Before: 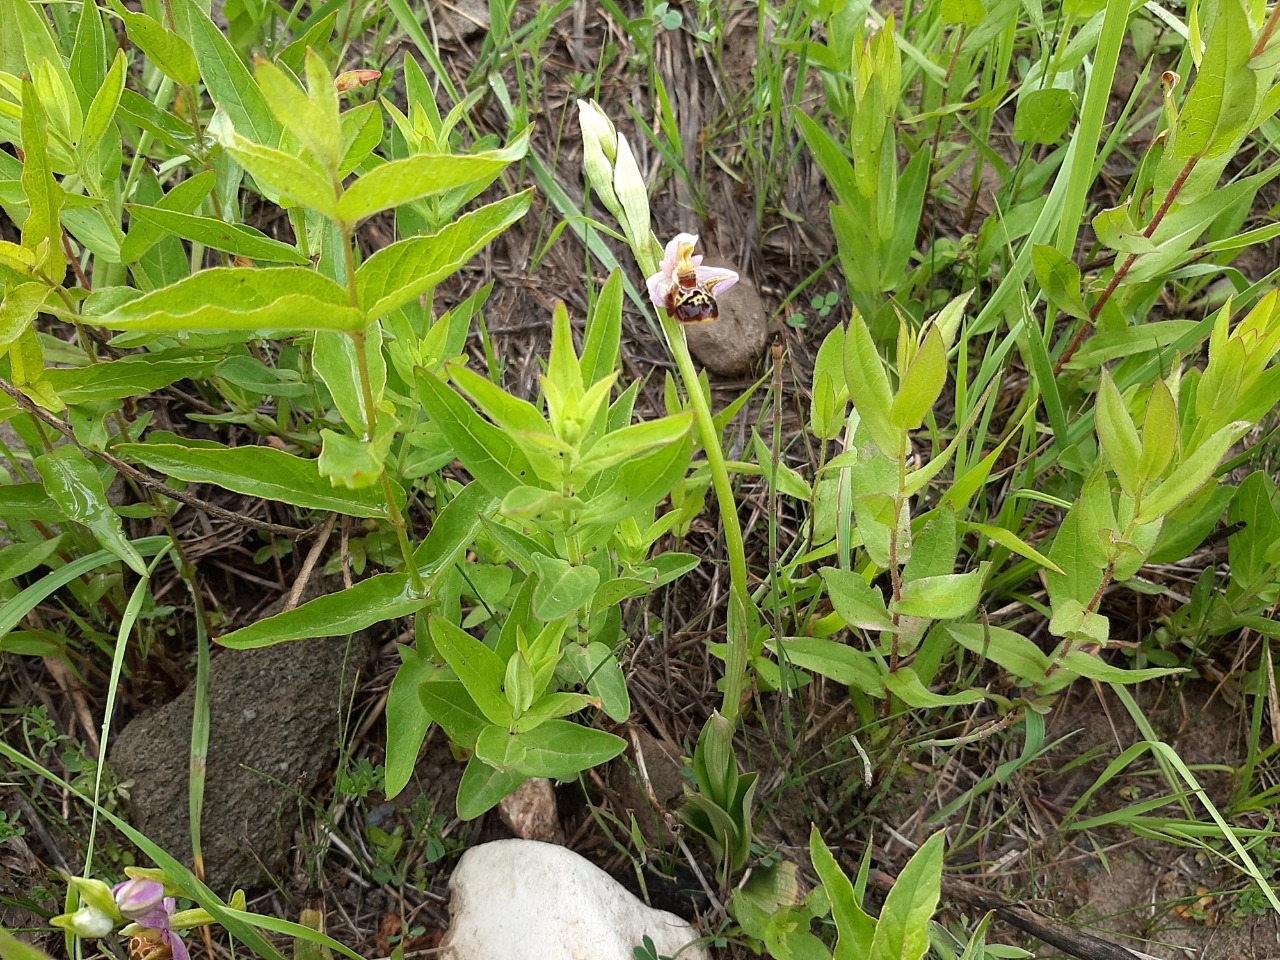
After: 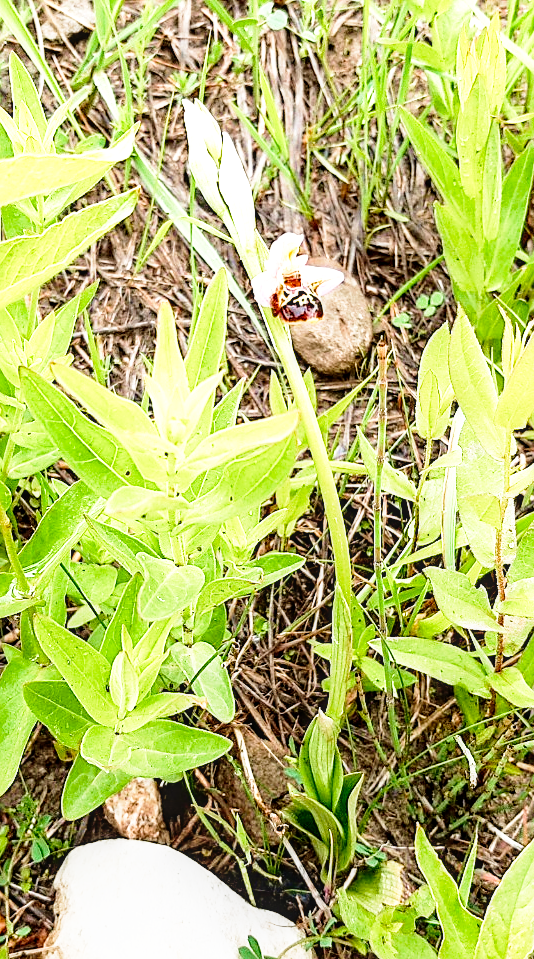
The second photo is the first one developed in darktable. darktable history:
sharpen: on, module defaults
crop: left 30.889%, right 27.34%
velvia: on, module defaults
base curve: curves: ch0 [(0, 0) (0.012, 0.01) (0.073, 0.168) (0.31, 0.711) (0.645, 0.957) (1, 1)], preserve colors none
local contrast: detail 130%
color balance rgb: perceptual saturation grading › global saturation 20%, perceptual saturation grading › highlights -49.43%, perceptual saturation grading › shadows 24.718%, global vibrance 20%
exposure: exposure 0.154 EV, compensate exposure bias true, compensate highlight preservation false
tone curve: curves: ch0 [(0, 0) (0.004, 0.001) (0.133, 0.112) (0.325, 0.362) (0.832, 0.893) (1, 1)], color space Lab, independent channels, preserve colors none
